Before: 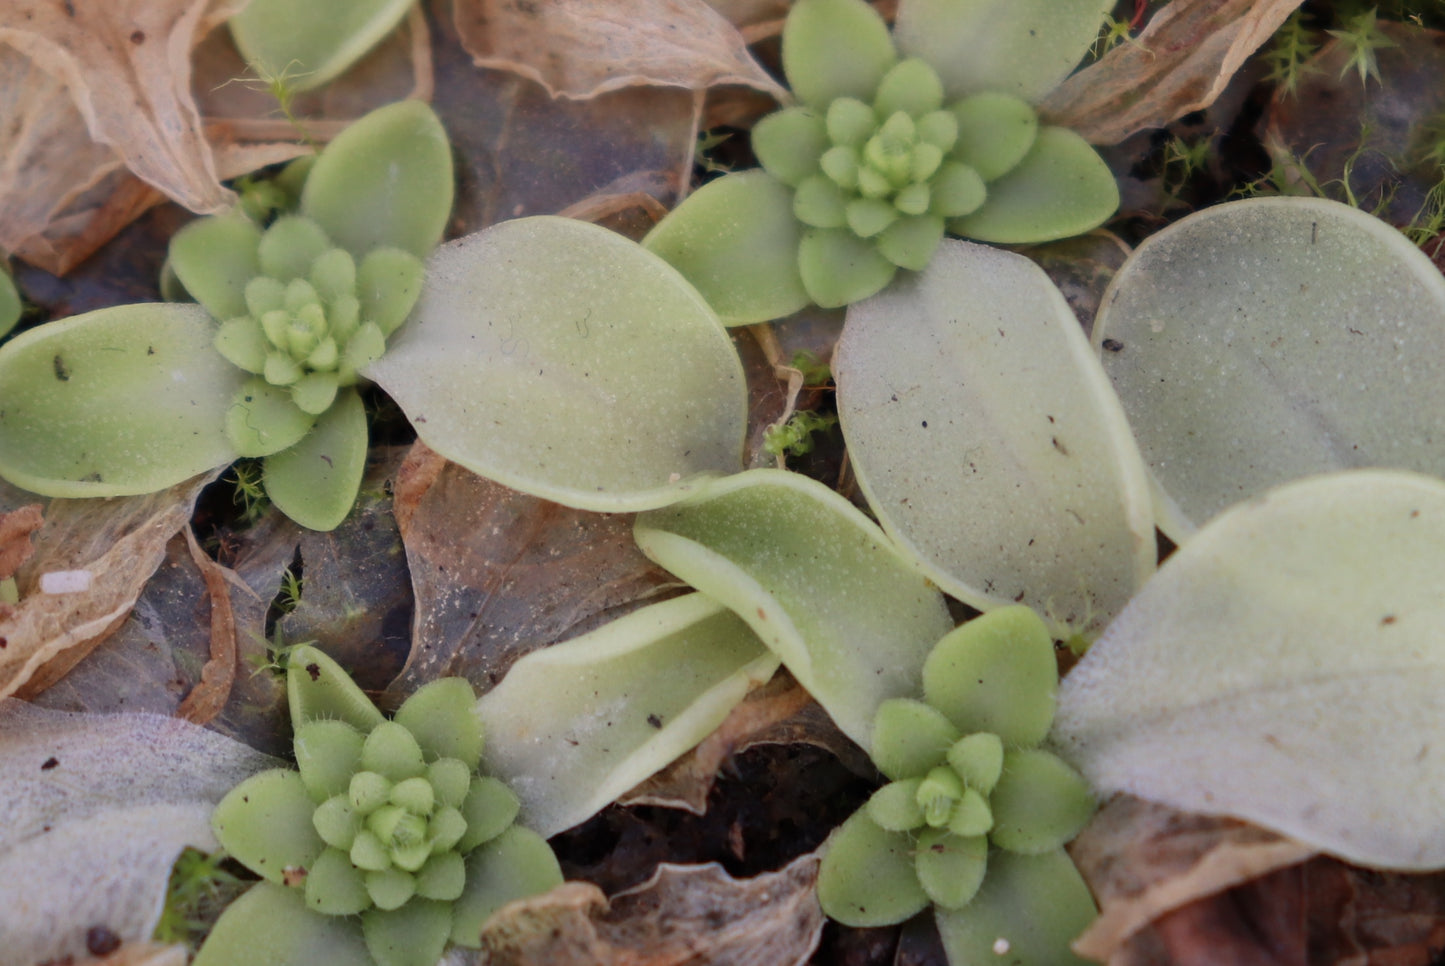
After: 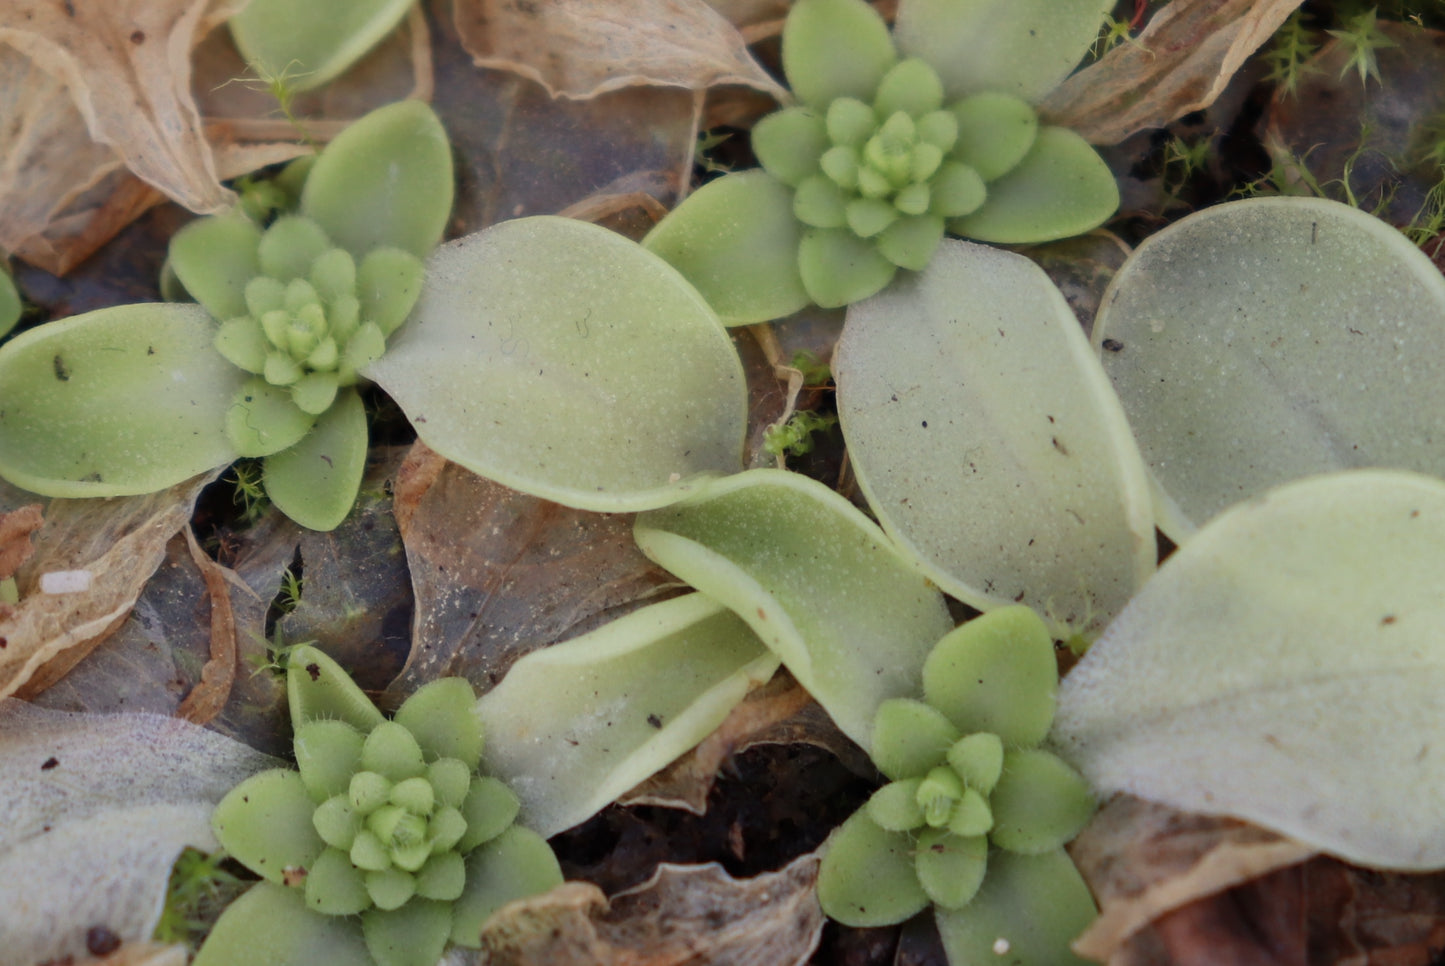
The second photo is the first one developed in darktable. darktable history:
color correction: highlights a* -4.76, highlights b* 5.05, saturation 0.962
